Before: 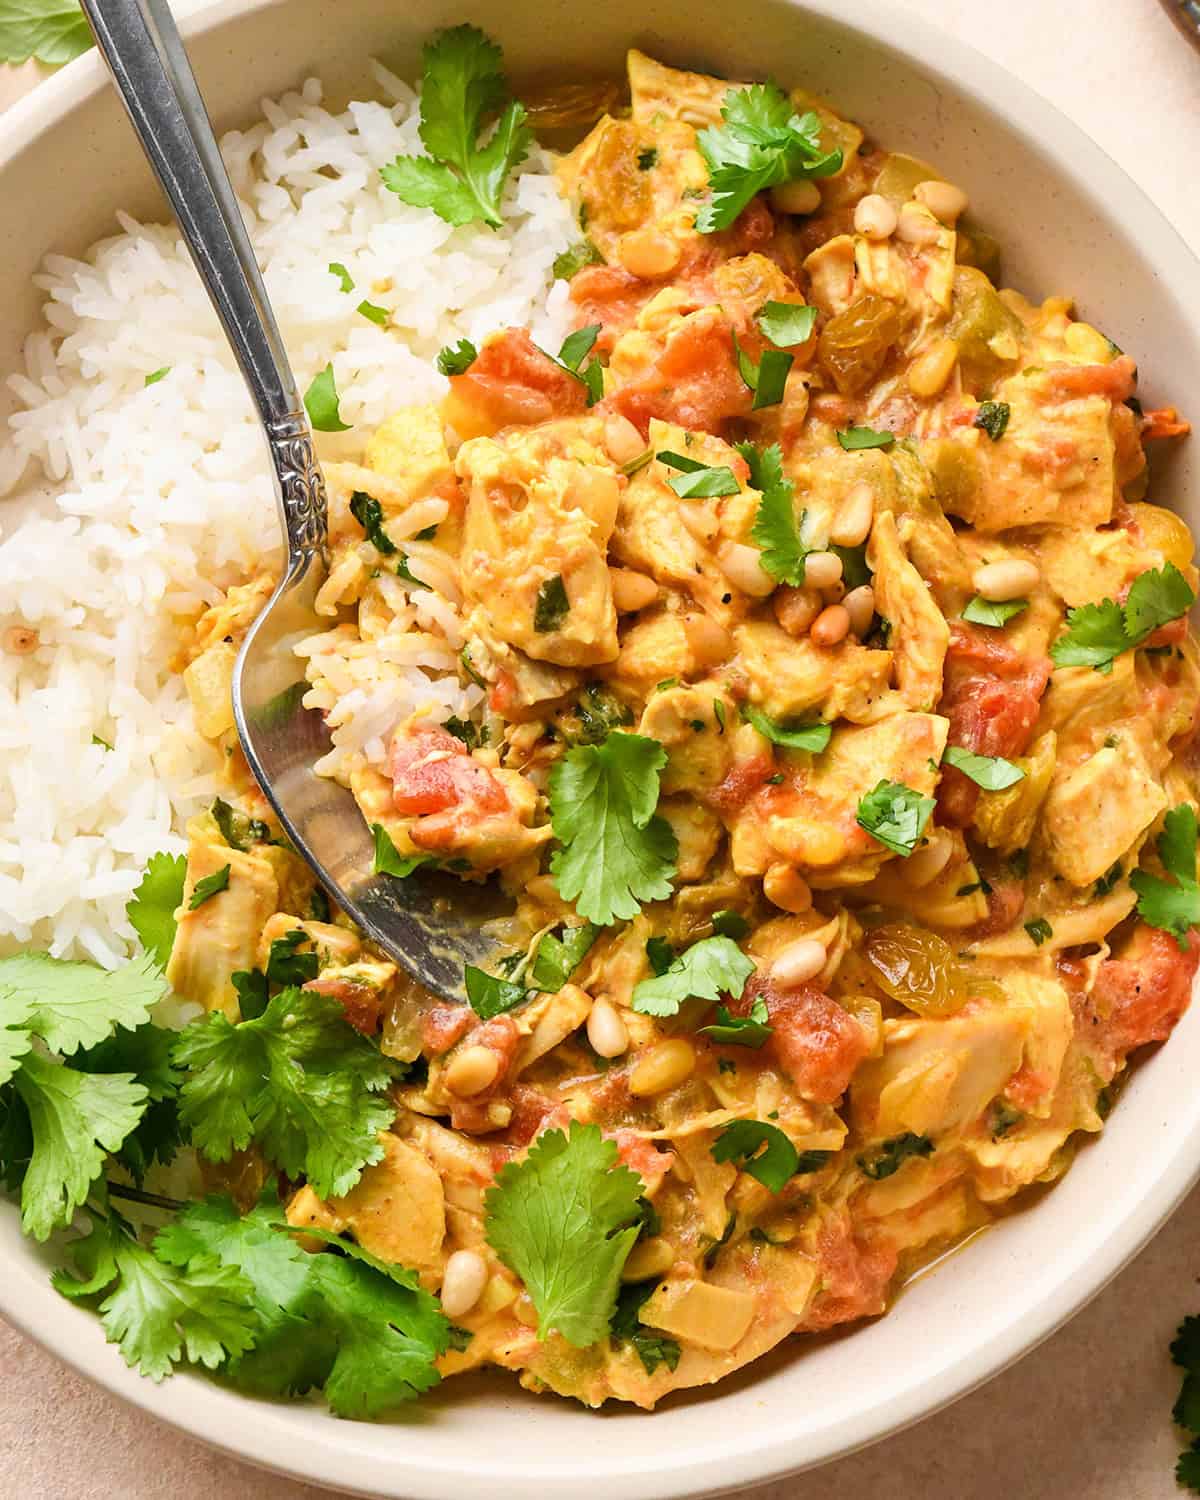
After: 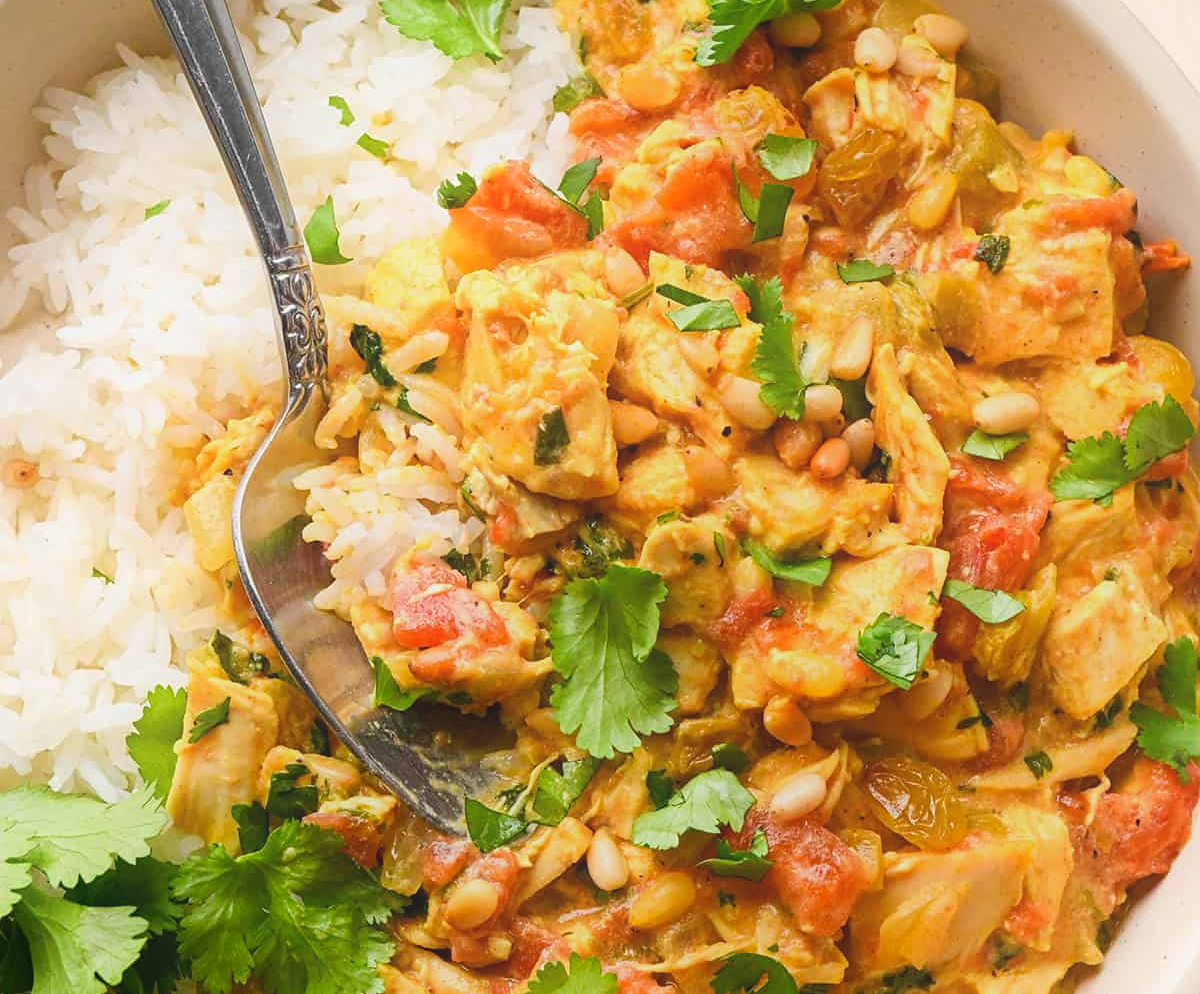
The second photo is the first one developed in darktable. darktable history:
crop: top 11.142%, bottom 22.577%
contrast equalizer: y [[0.439, 0.44, 0.442, 0.457, 0.493, 0.498], [0.5 ×6], [0.5 ×6], [0 ×6], [0 ×6]]
